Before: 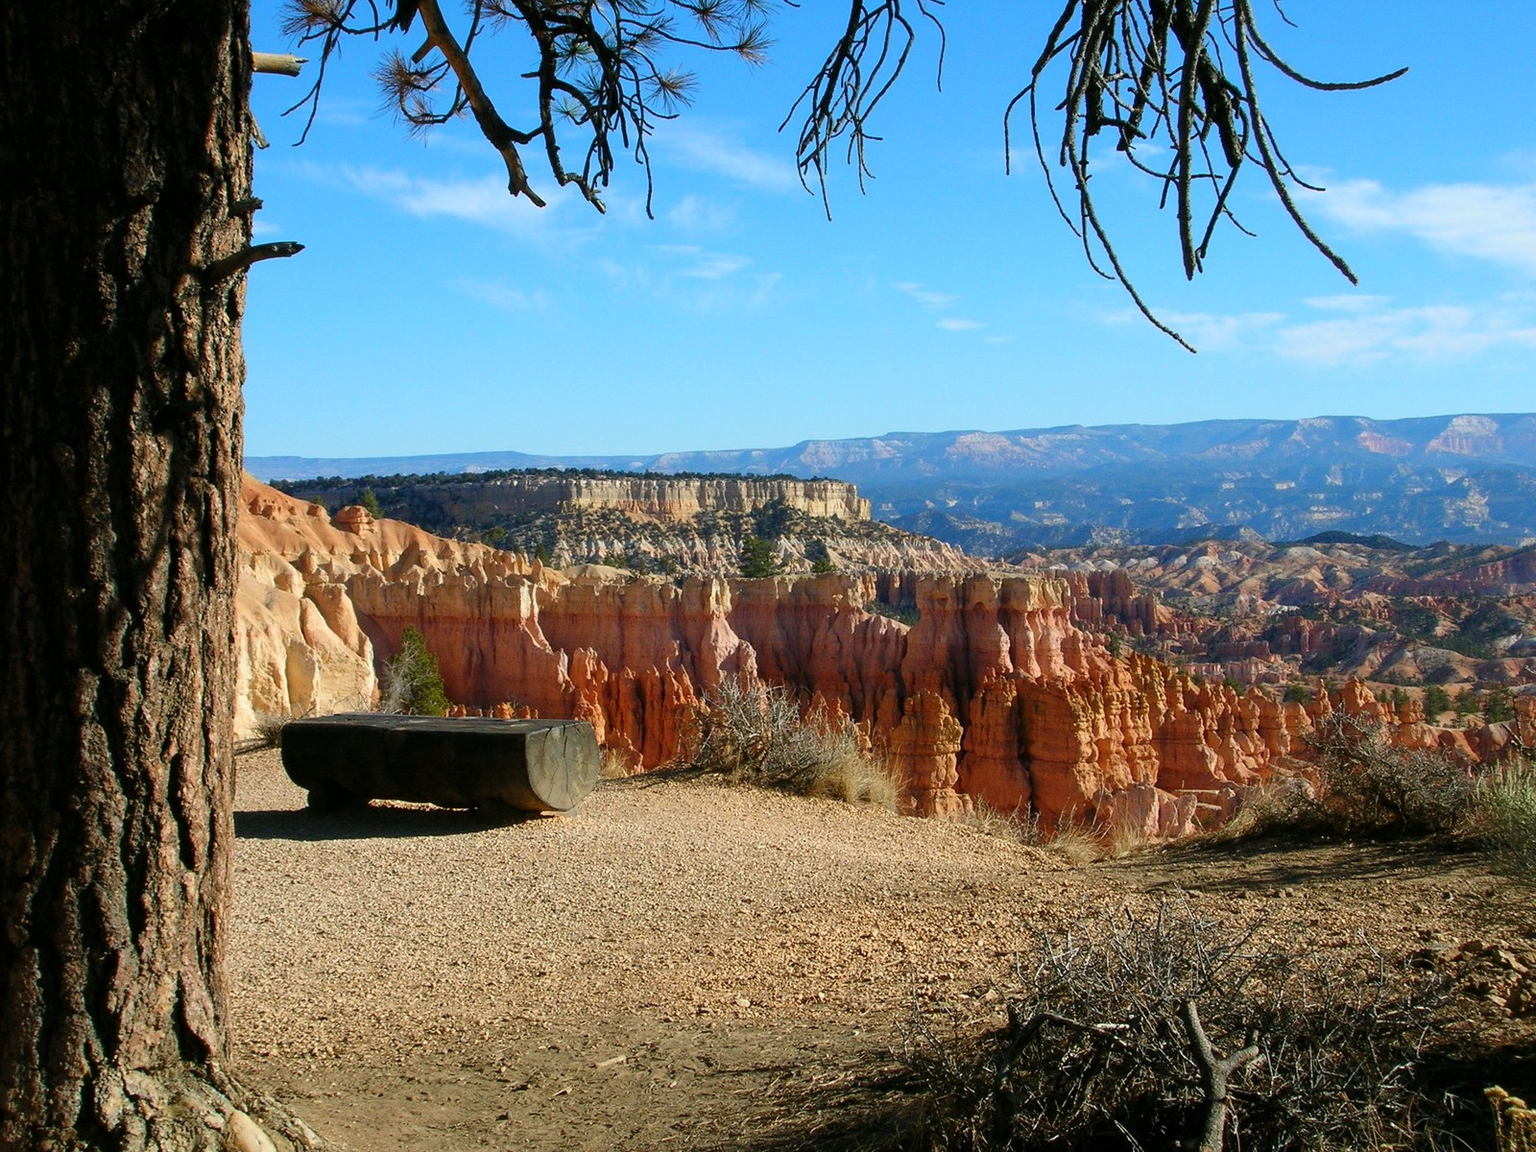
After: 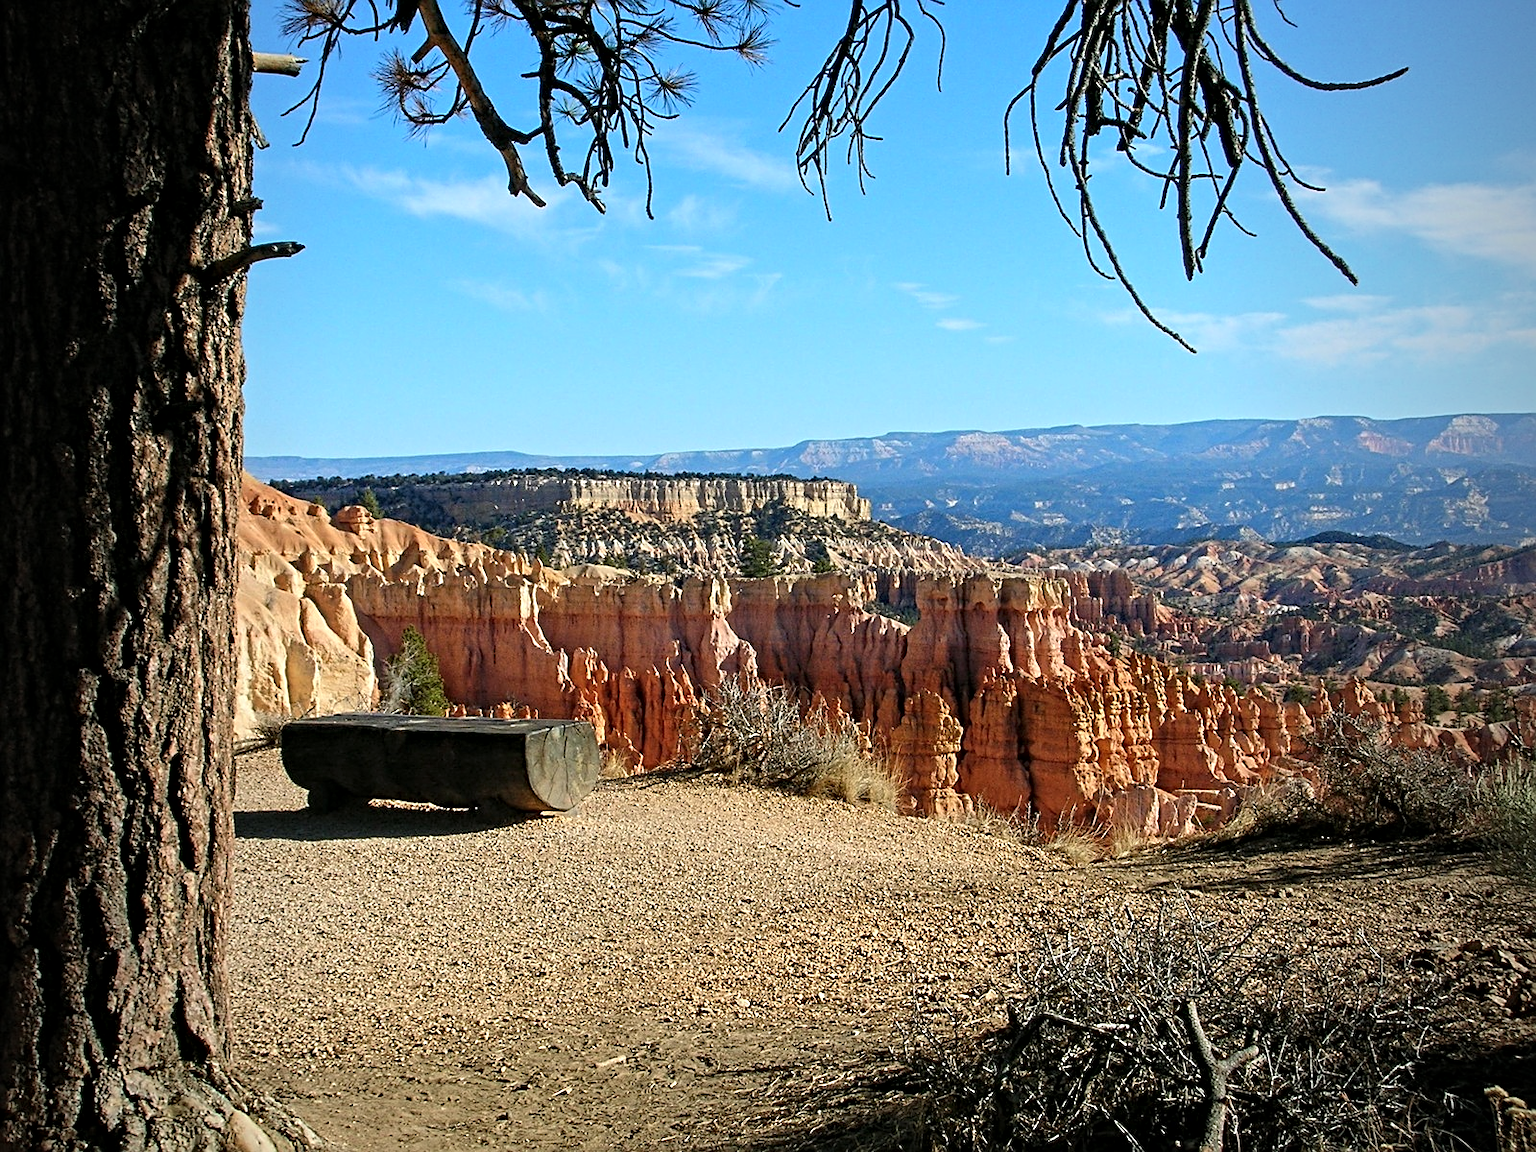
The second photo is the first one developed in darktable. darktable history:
sharpen: on, module defaults
vignetting: fall-off start 96.22%, fall-off radius 99.54%, brightness -0.578, saturation -0.267, width/height ratio 0.613
contrast brightness saturation: contrast 0.055, brightness 0.068, saturation 0.009
contrast equalizer: y [[0.5, 0.501, 0.525, 0.597, 0.58, 0.514], [0.5 ×6], [0.5 ×6], [0 ×6], [0 ×6]]
